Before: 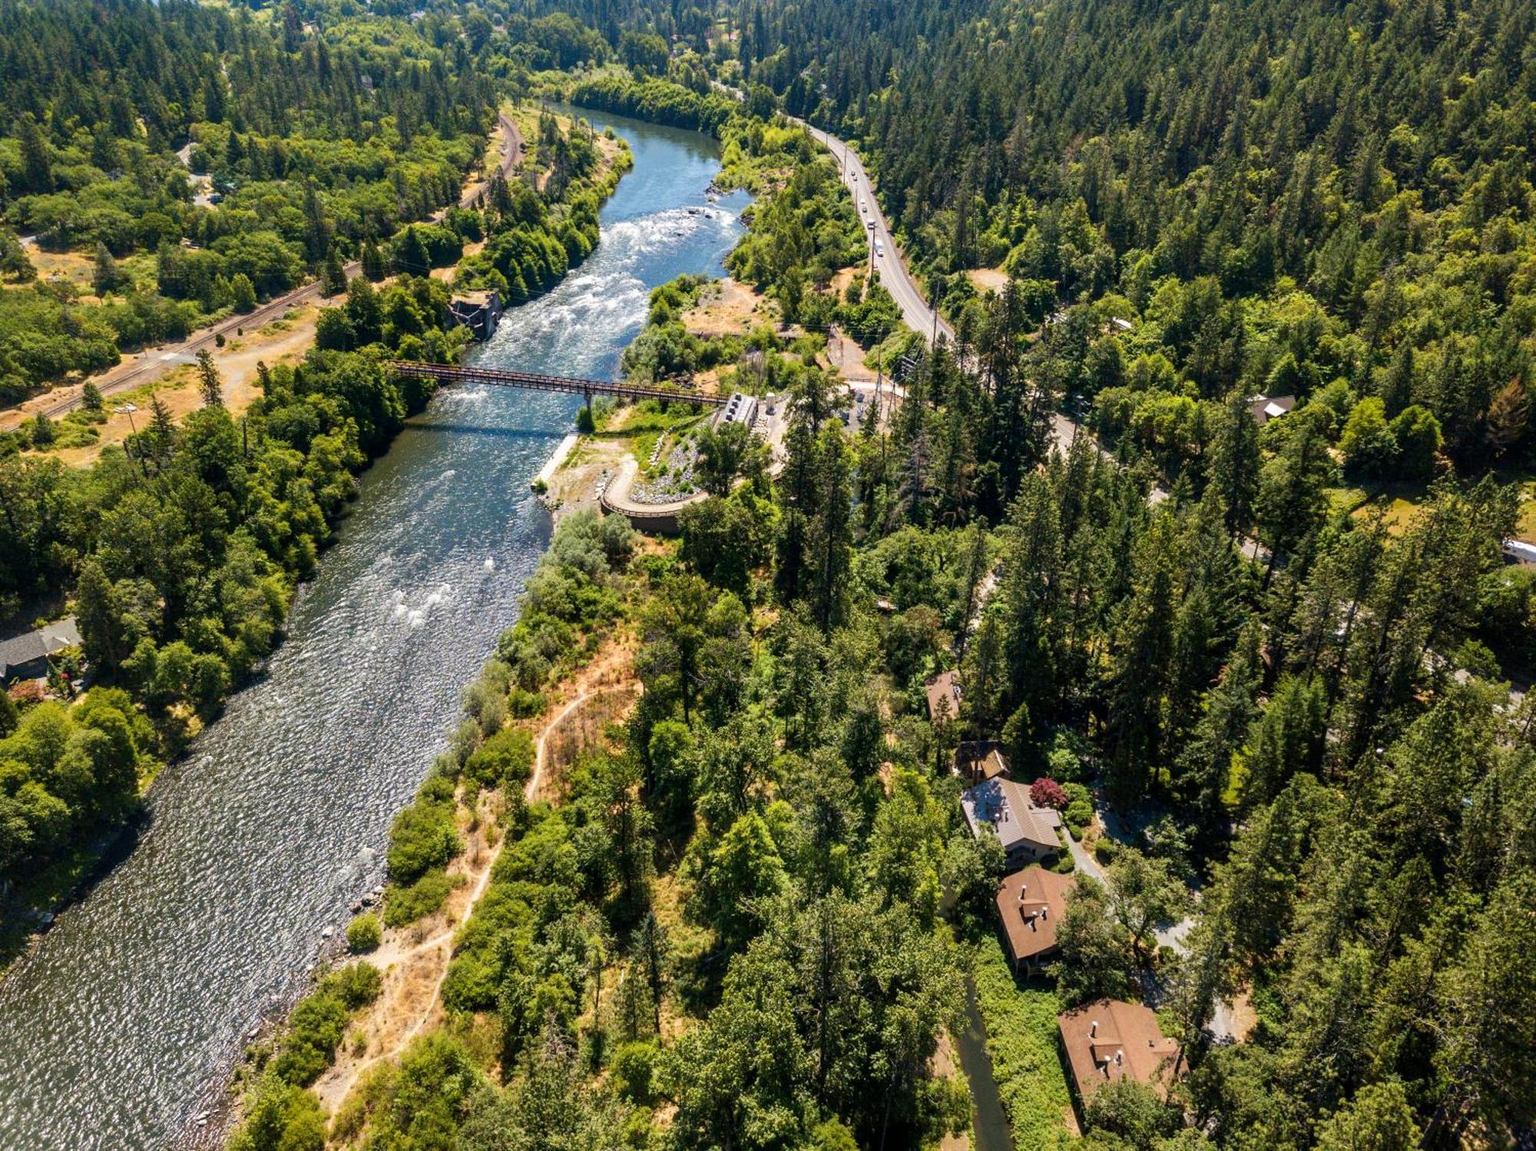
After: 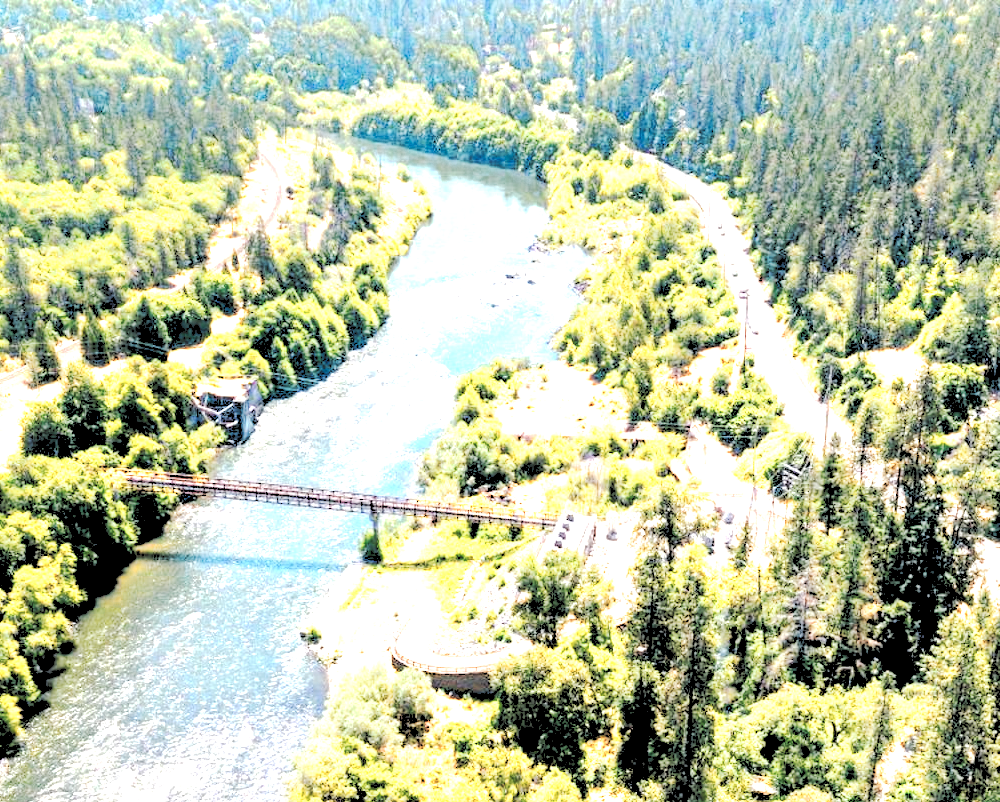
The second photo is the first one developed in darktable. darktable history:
tone curve: curves: ch0 [(0, 0) (0.003, 0.126) (0.011, 0.129) (0.025, 0.129) (0.044, 0.136) (0.069, 0.145) (0.1, 0.162) (0.136, 0.182) (0.177, 0.211) (0.224, 0.254) (0.277, 0.307) (0.335, 0.366) (0.399, 0.441) (0.468, 0.533) (0.543, 0.624) (0.623, 0.702) (0.709, 0.774) (0.801, 0.835) (0.898, 0.904) (1, 1)], preserve colors none
exposure: black level correction 0, exposure 1.7 EV, compensate exposure bias true, compensate highlight preservation false
crop: left 19.556%, right 30.401%, bottom 46.458%
color zones: curves: ch0 [(0.018, 0.548) (0.197, 0.654) (0.425, 0.447) (0.605, 0.658) (0.732, 0.579)]; ch1 [(0.105, 0.531) (0.224, 0.531) (0.386, 0.39) (0.618, 0.456) (0.732, 0.456) (0.956, 0.421)]; ch2 [(0.039, 0.583) (0.215, 0.465) (0.399, 0.544) (0.465, 0.548) (0.614, 0.447) (0.724, 0.43) (0.882, 0.623) (0.956, 0.632)]
rgb levels: levels [[0.027, 0.429, 0.996], [0, 0.5, 1], [0, 0.5, 1]]
